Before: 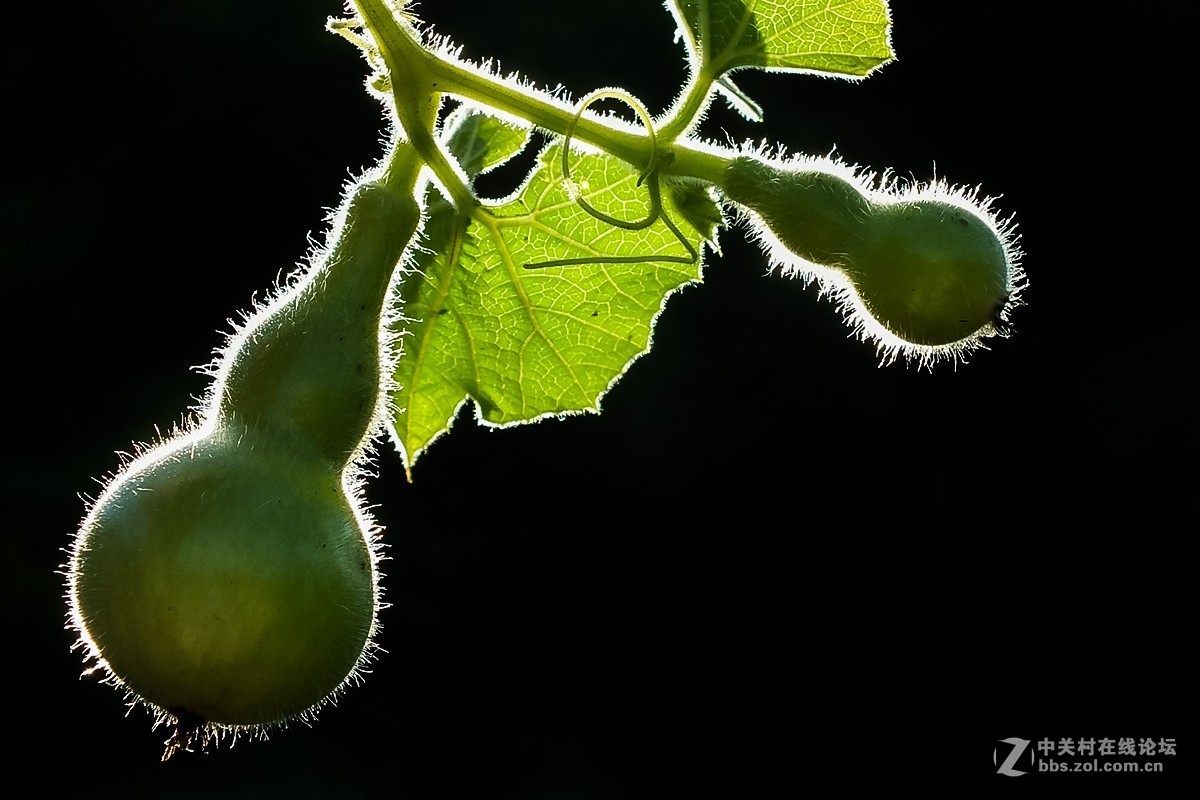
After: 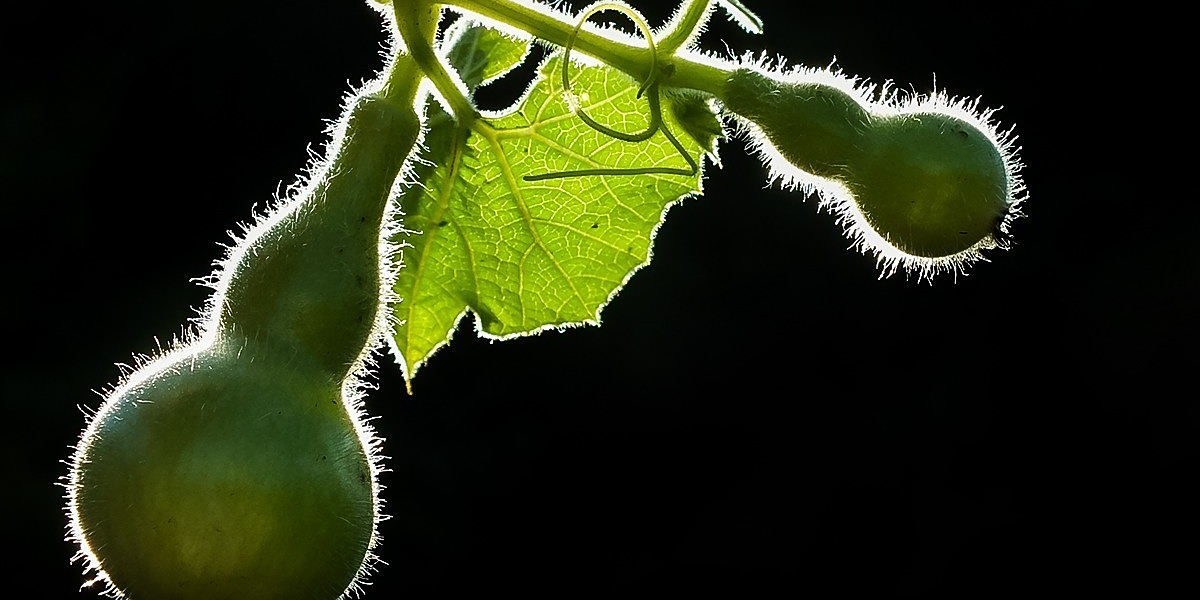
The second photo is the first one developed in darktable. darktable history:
crop: top 11.038%, bottom 13.962%
sharpen: radius 1.272, amount 0.305, threshold 0
